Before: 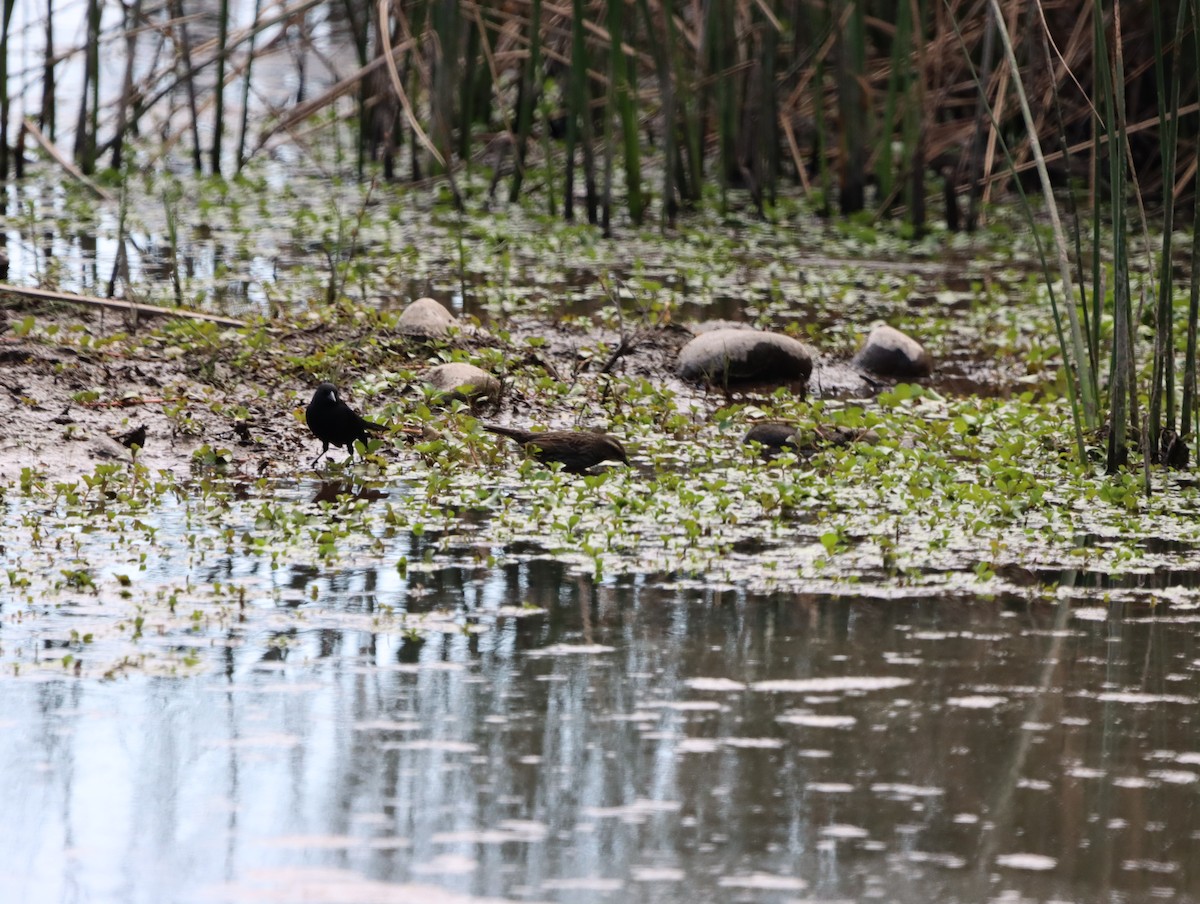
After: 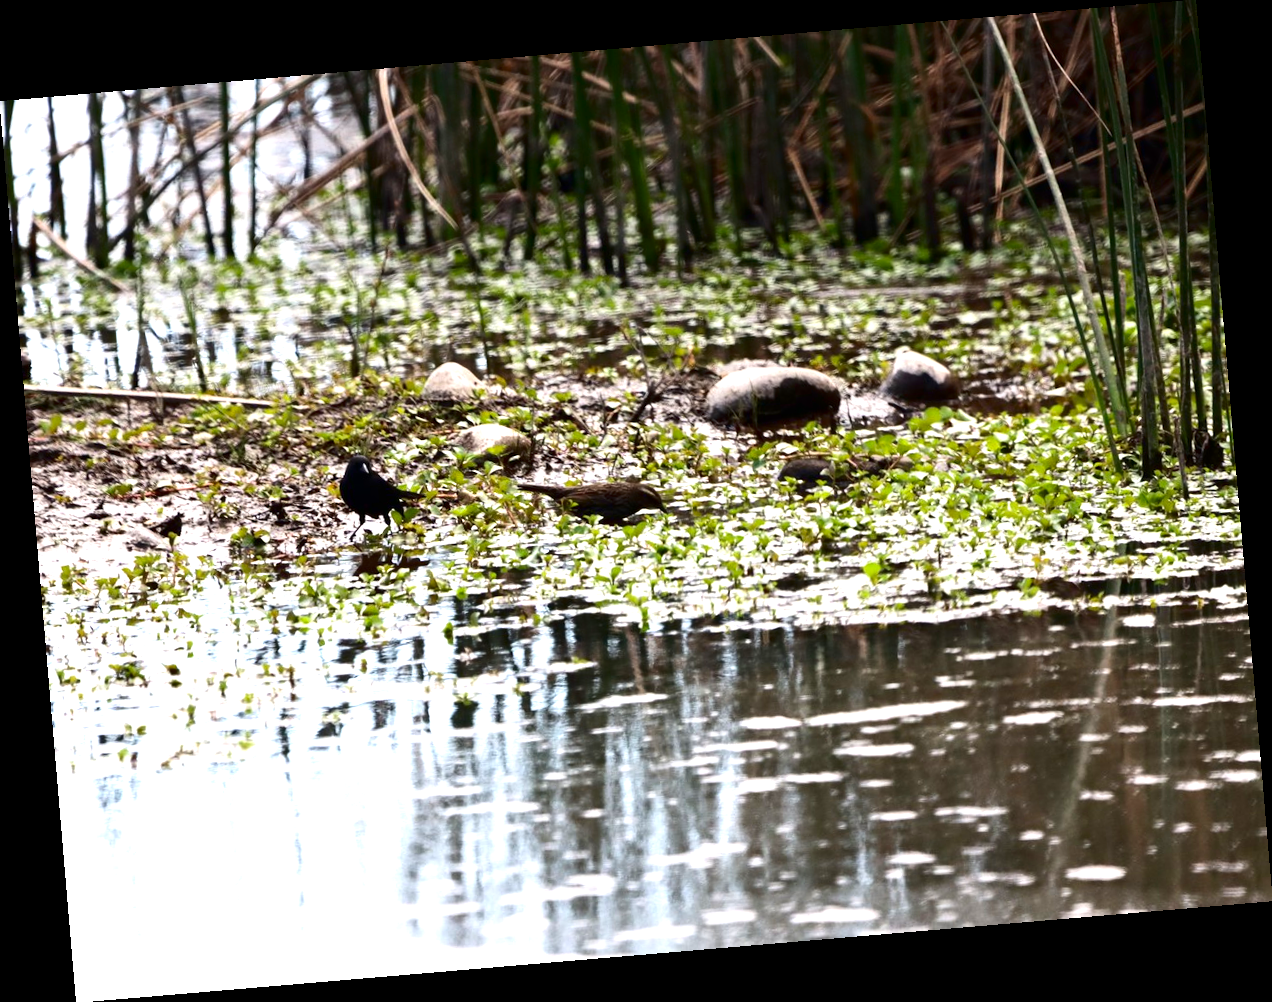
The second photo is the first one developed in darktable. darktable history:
rotate and perspective: rotation -4.86°, automatic cropping off
exposure: exposure 1 EV, compensate highlight preservation false
contrast brightness saturation: contrast 0.13, brightness -0.24, saturation 0.14
